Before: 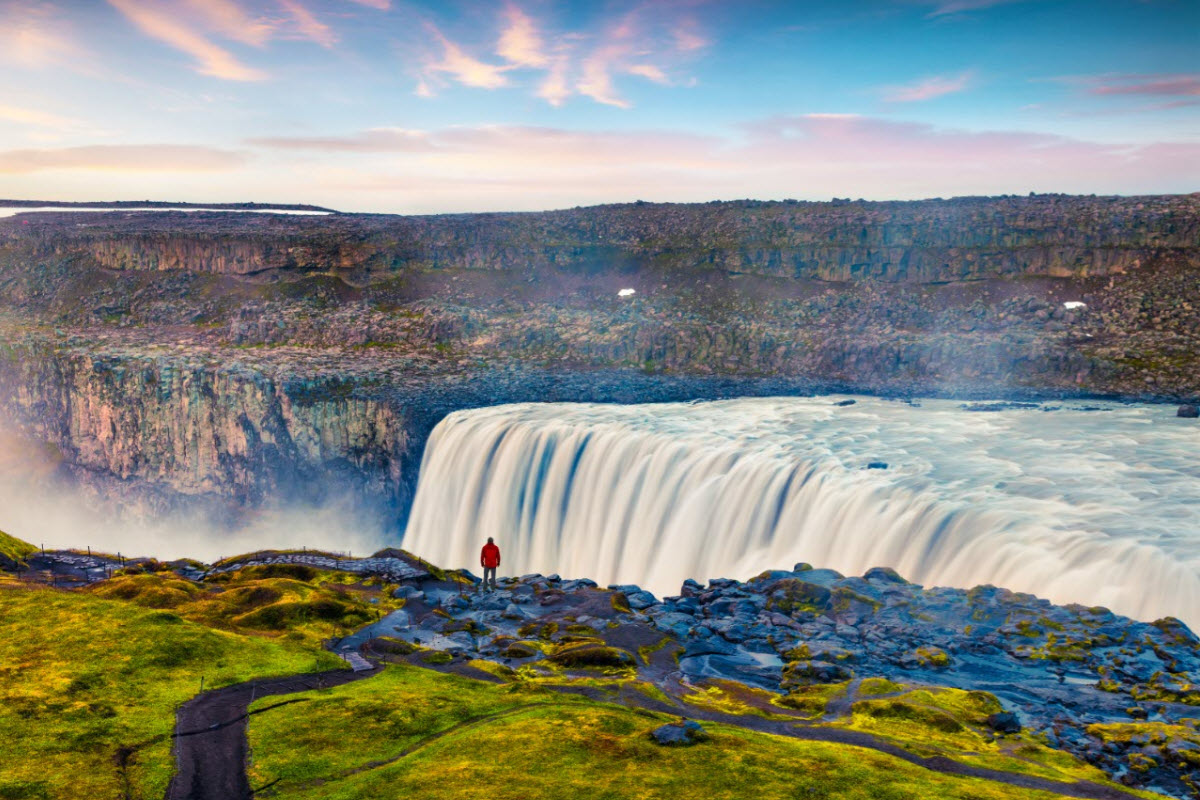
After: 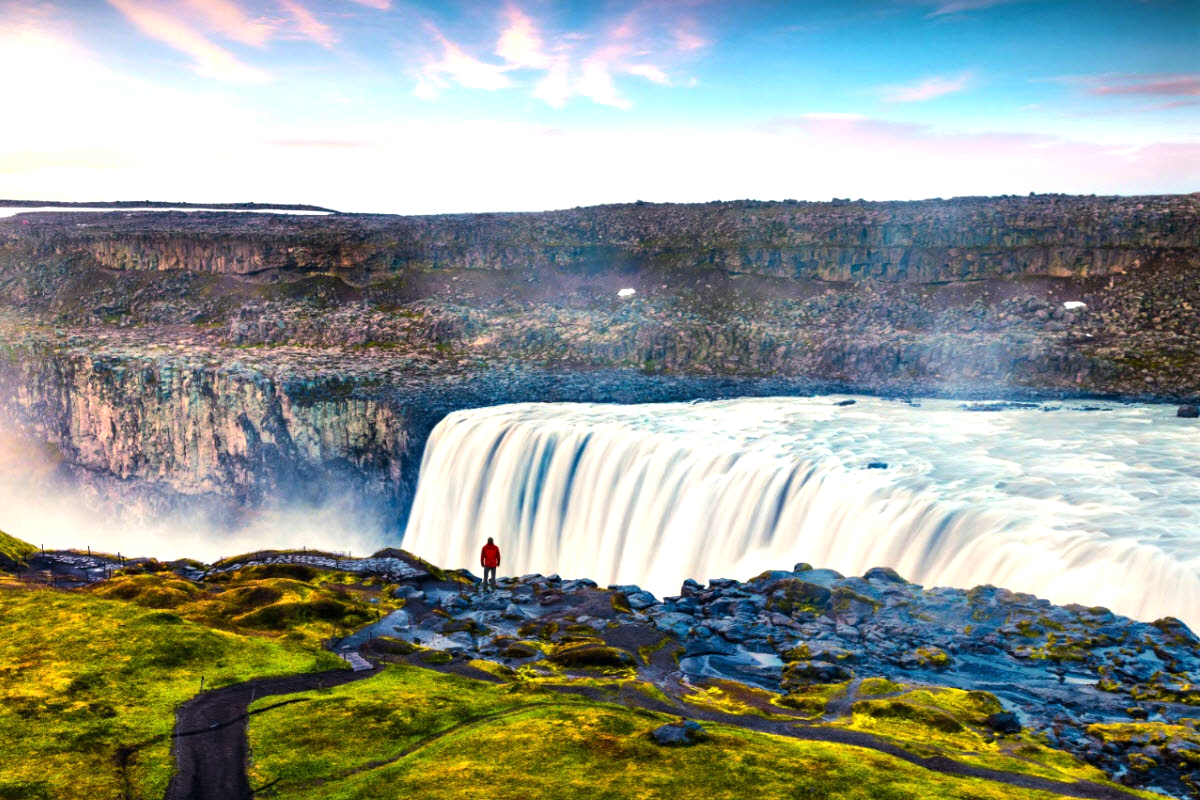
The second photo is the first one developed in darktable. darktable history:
tone equalizer: -8 EV -0.757 EV, -7 EV -0.734 EV, -6 EV -0.619 EV, -5 EV -0.377 EV, -3 EV 0.403 EV, -2 EV 0.6 EV, -1 EV 0.674 EV, +0 EV 0.746 EV, edges refinement/feathering 500, mask exposure compensation -1.57 EV, preserve details no
